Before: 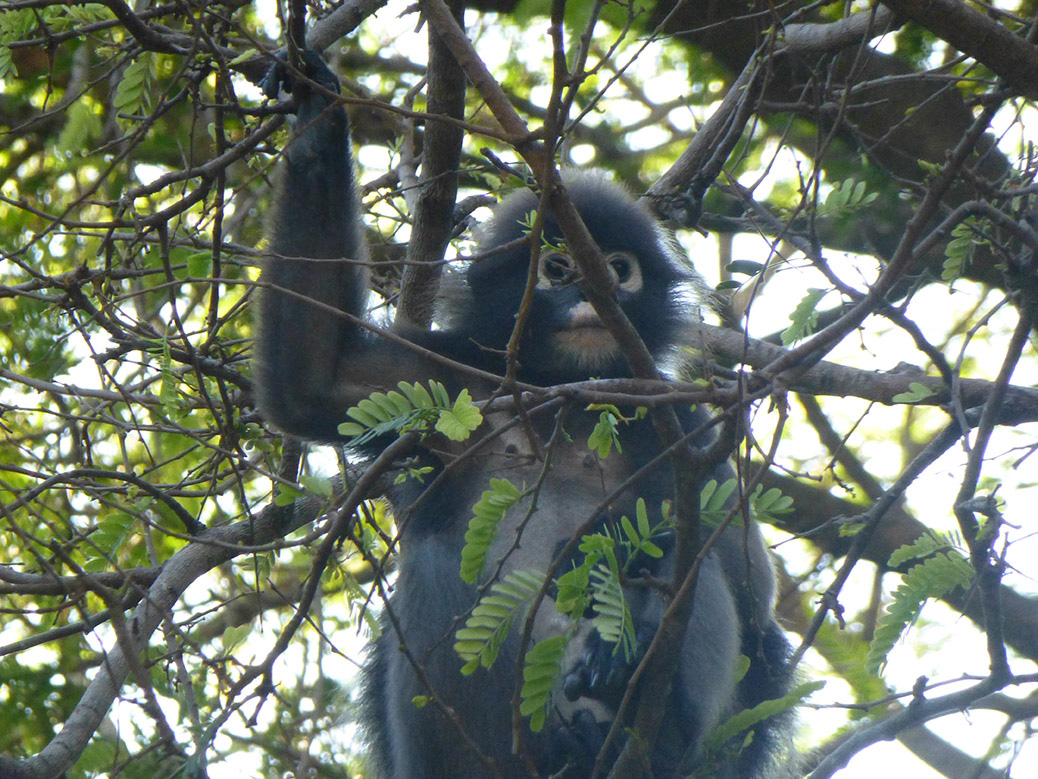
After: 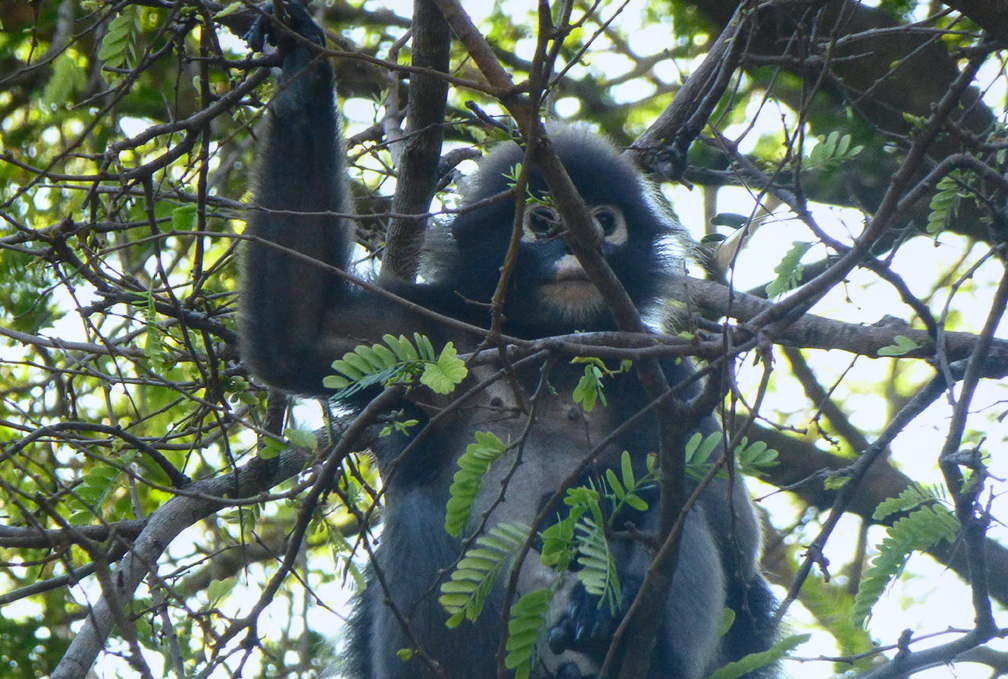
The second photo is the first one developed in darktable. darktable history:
local contrast: detail 110%
crop: left 1.507%, top 6.147%, right 1.379%, bottom 6.637%
contrast brightness saturation: contrast 0.15, brightness -0.01, saturation 0.1
color calibration: x 0.355, y 0.367, temperature 4700.38 K
